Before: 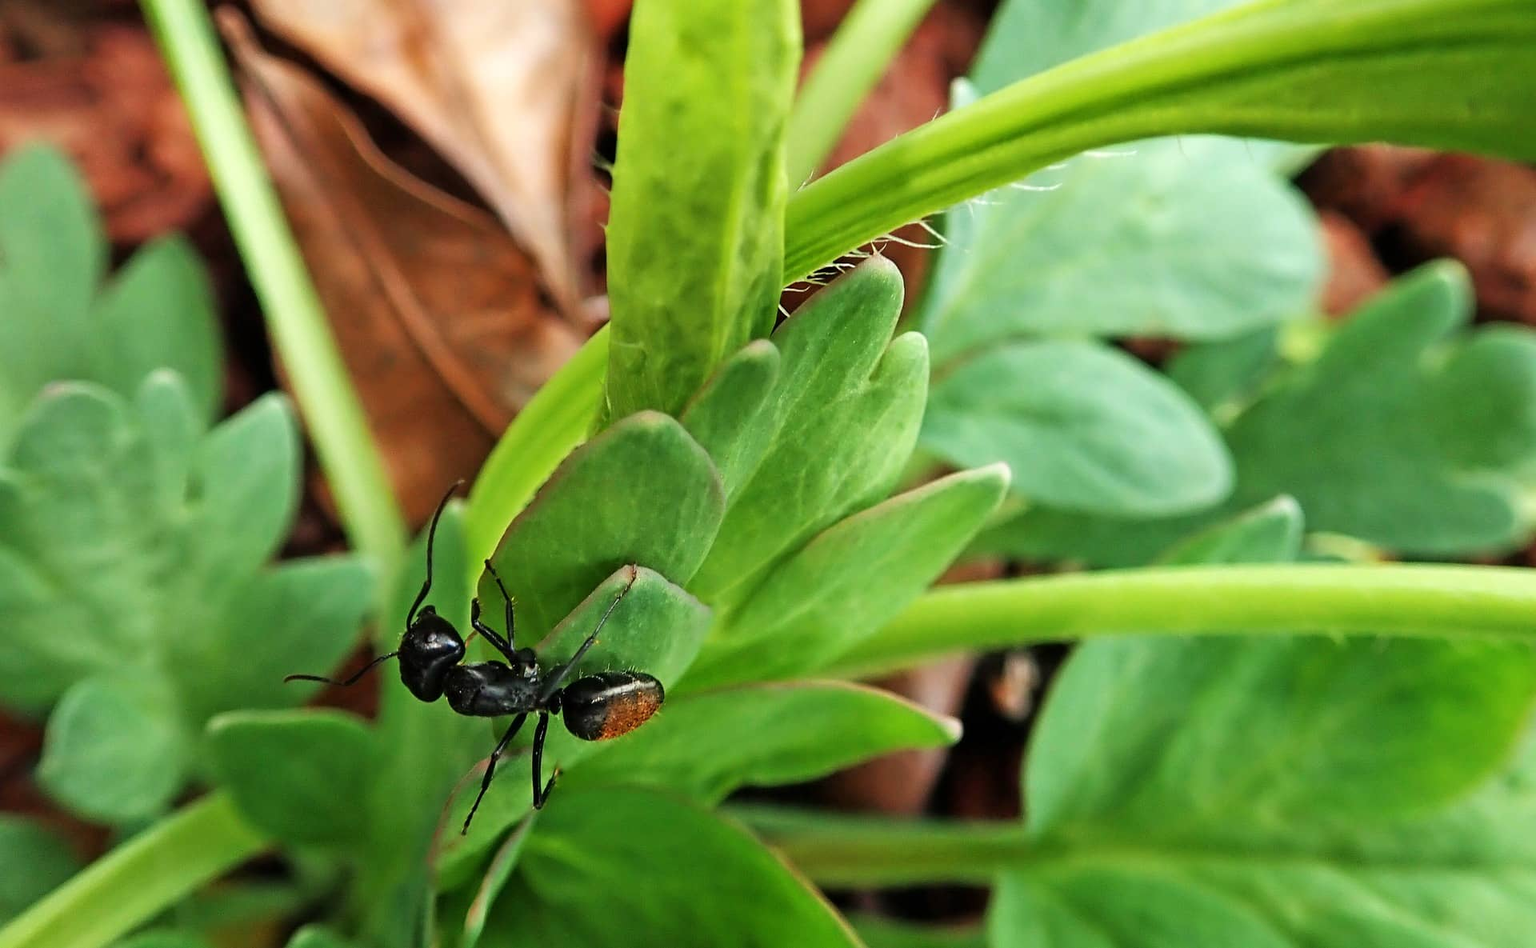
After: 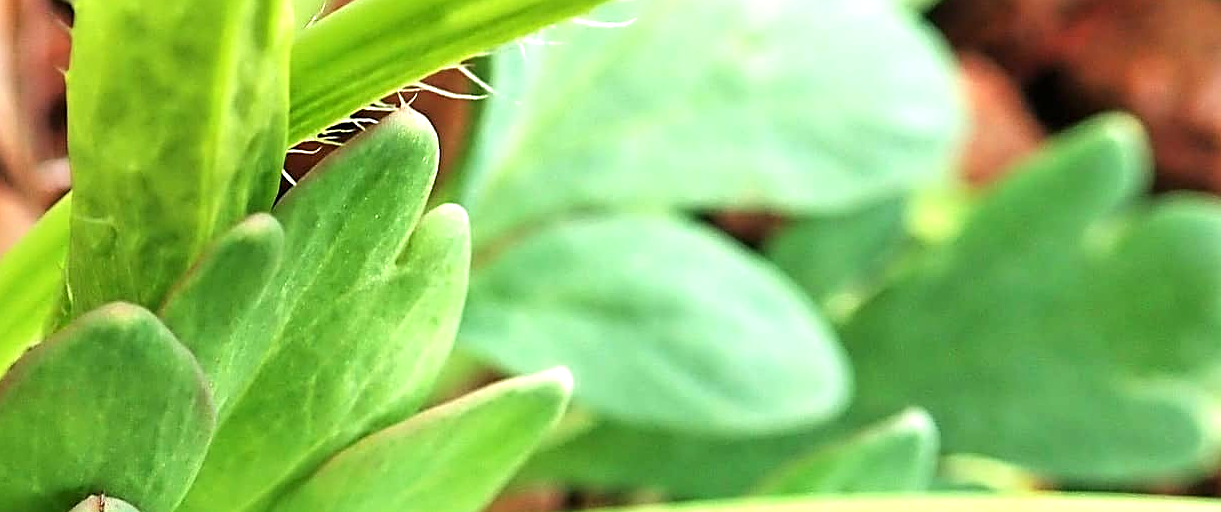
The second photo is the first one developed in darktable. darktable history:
crop: left 36.041%, top 17.841%, right 0.341%, bottom 38.869%
exposure: exposure 0.663 EV, compensate highlight preservation false
sharpen: on, module defaults
